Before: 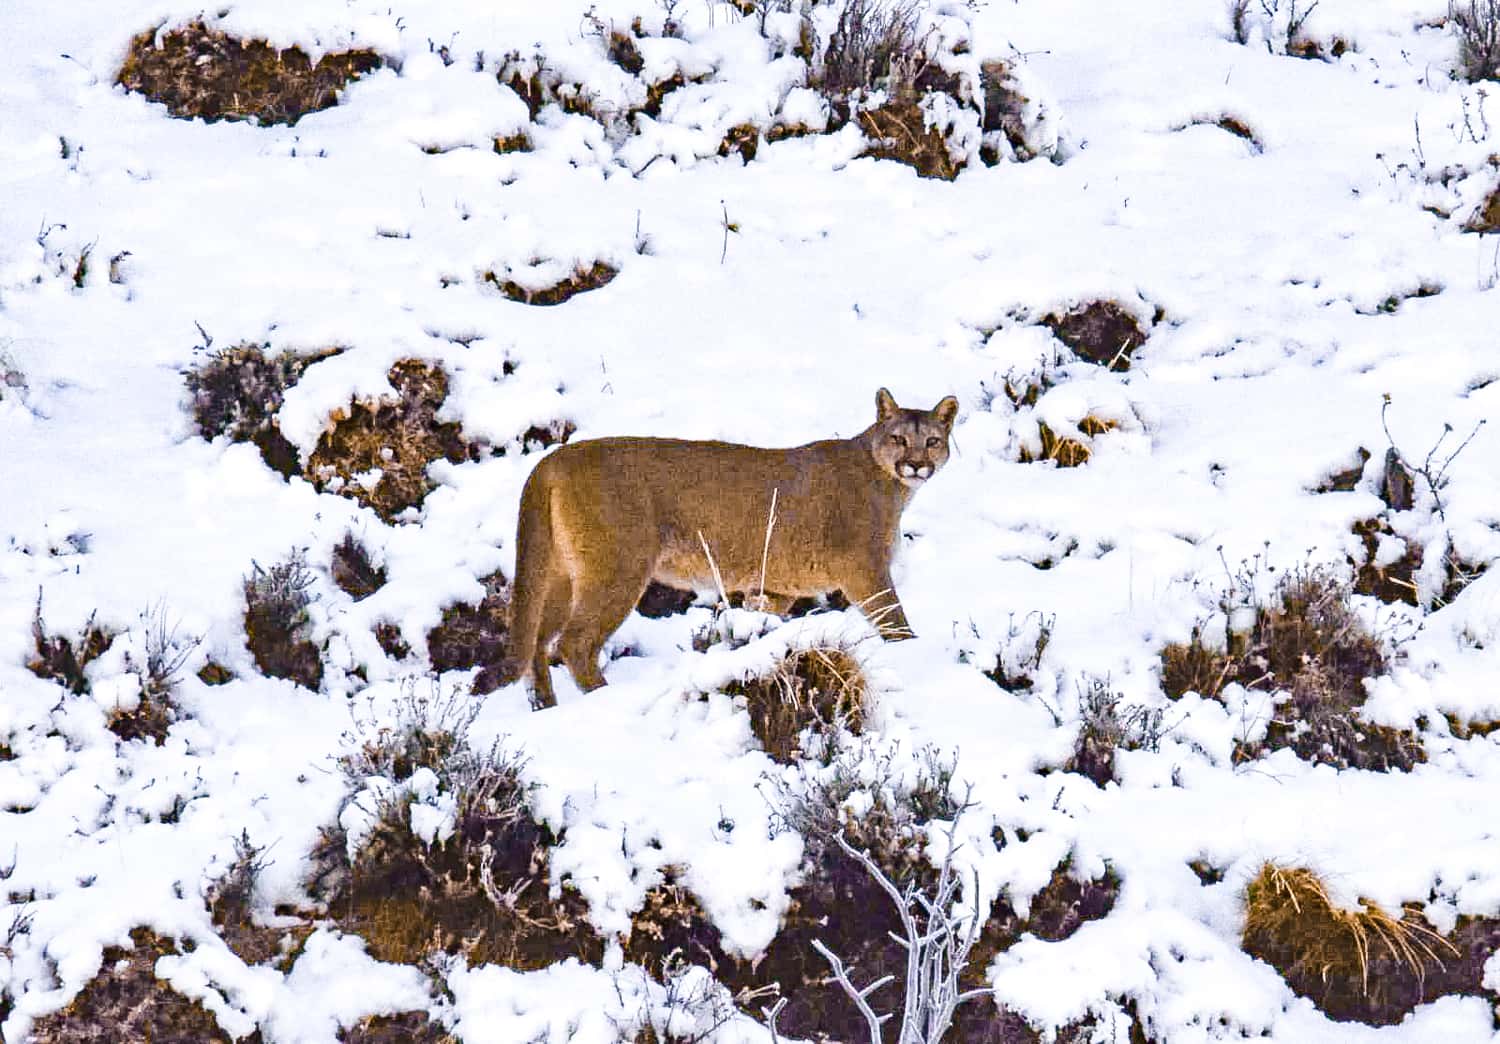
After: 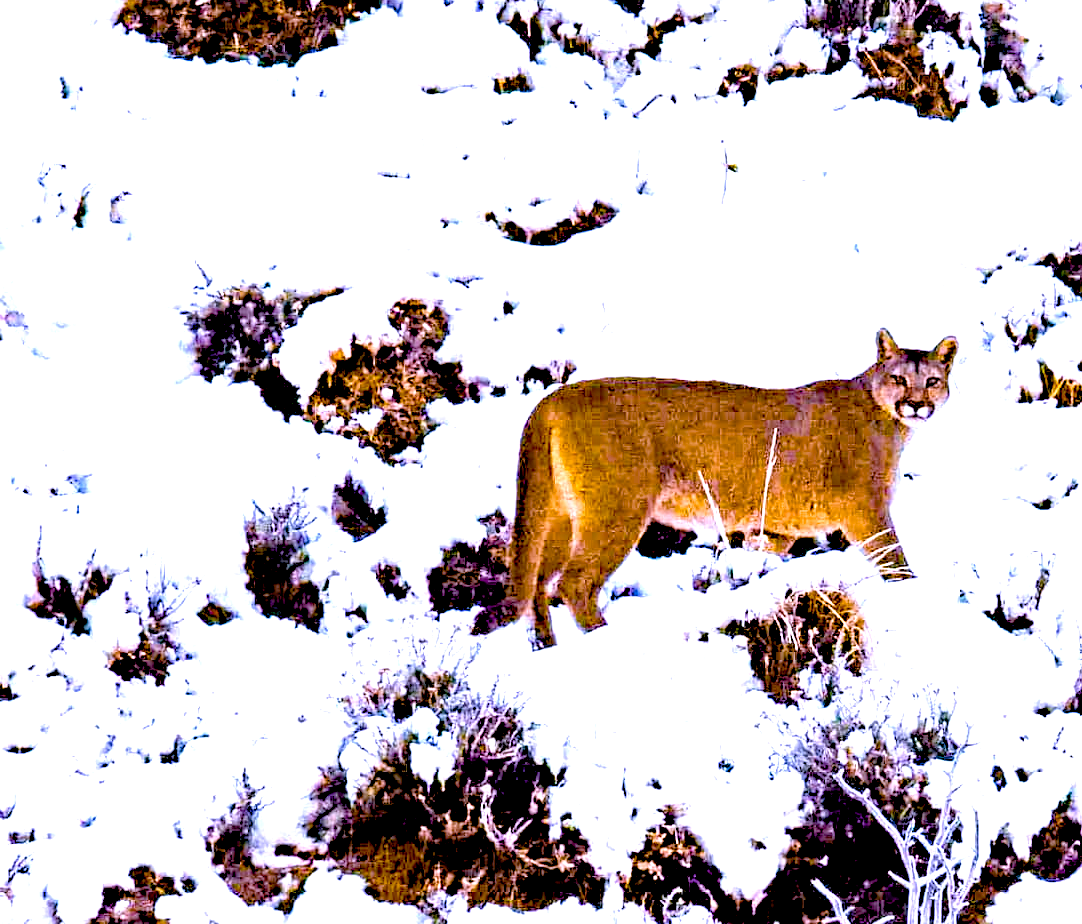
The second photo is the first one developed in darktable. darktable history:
color calibration: illuminant custom, x 0.363, y 0.386, temperature 4526.88 K
color balance rgb: global offset › luminance -0.864%, perceptual saturation grading › global saturation 30.018%, global vibrance 30.895%
crop: top 5.803%, right 27.834%, bottom 5.626%
exposure: black level correction 0.034, exposure 0.906 EV, compensate exposure bias true, compensate highlight preservation false
